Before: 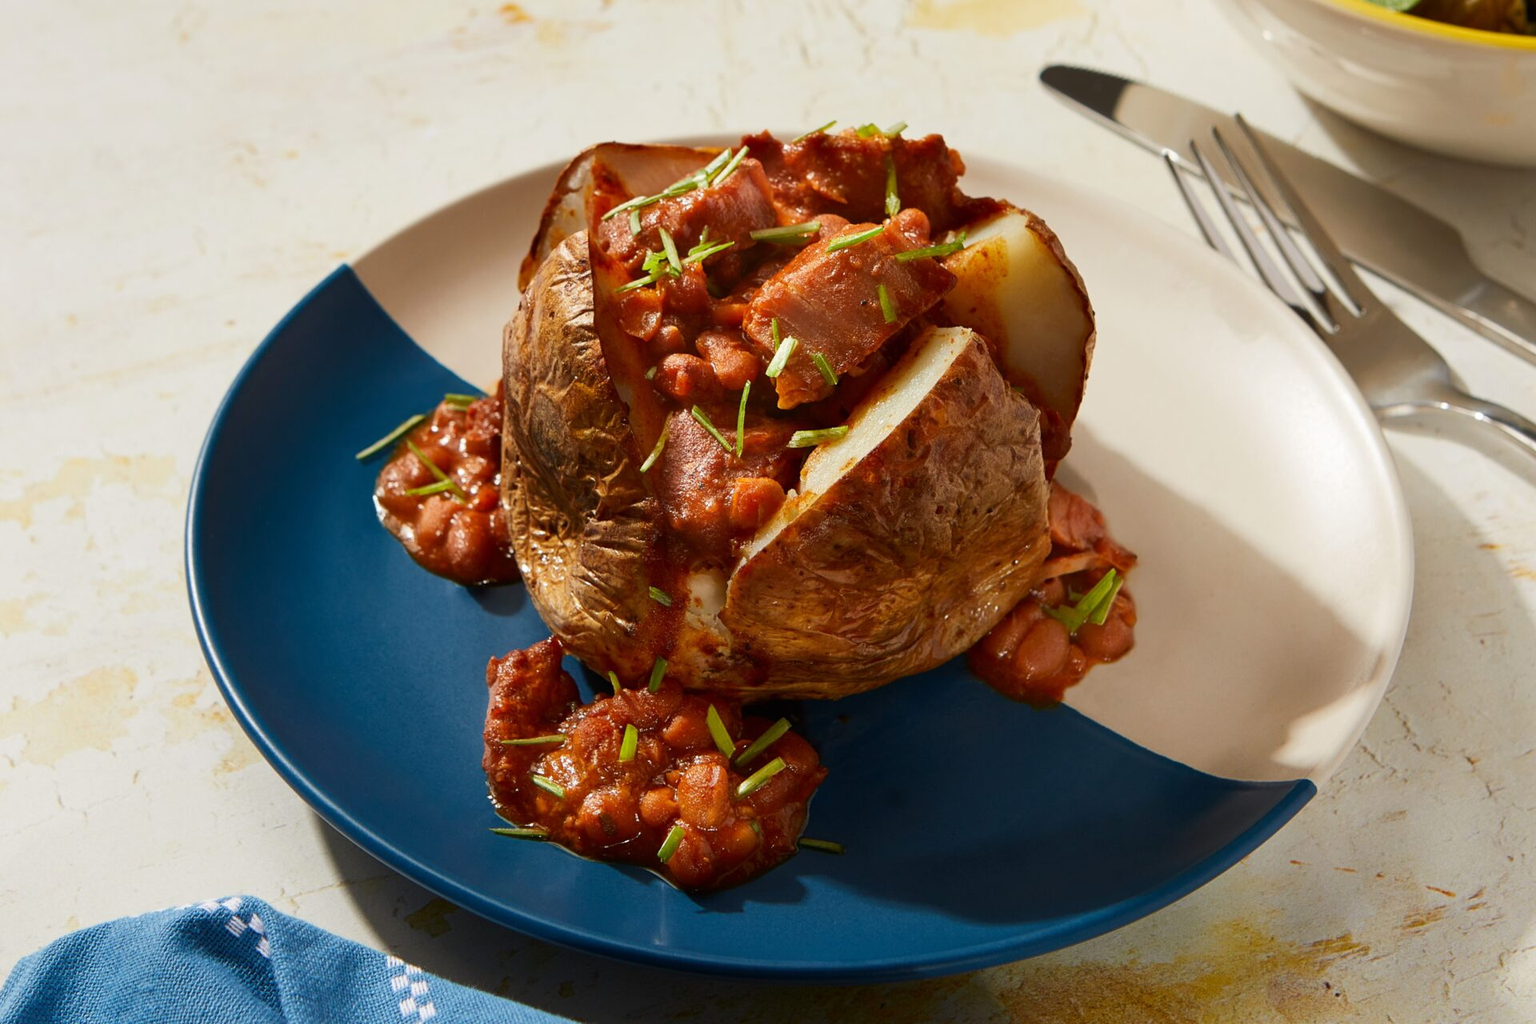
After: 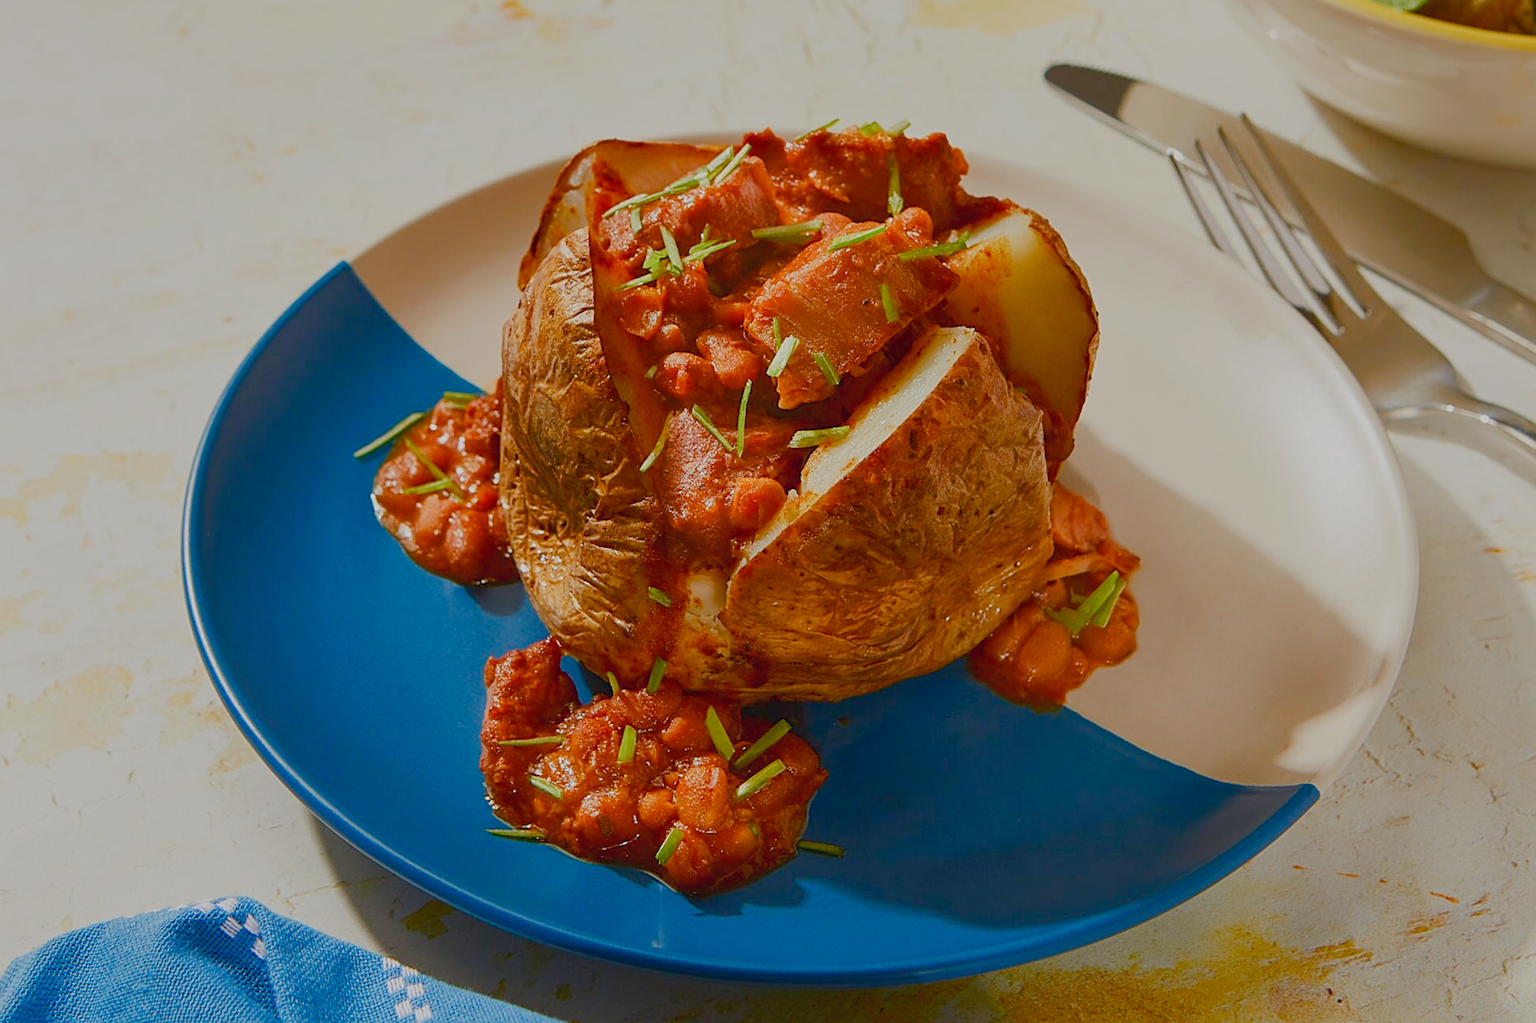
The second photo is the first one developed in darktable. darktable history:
contrast brightness saturation: contrast -0.113
sharpen: on, module defaults
crop and rotate: angle -0.252°
color balance rgb: linear chroma grading › global chroma 15.334%, perceptual saturation grading › global saturation 20%, perceptual saturation grading › highlights -48.999%, perceptual saturation grading › shadows 24.626%, contrast -29.829%
local contrast: highlights 103%, shadows 99%, detail 120%, midtone range 0.2
tone equalizer: on, module defaults
